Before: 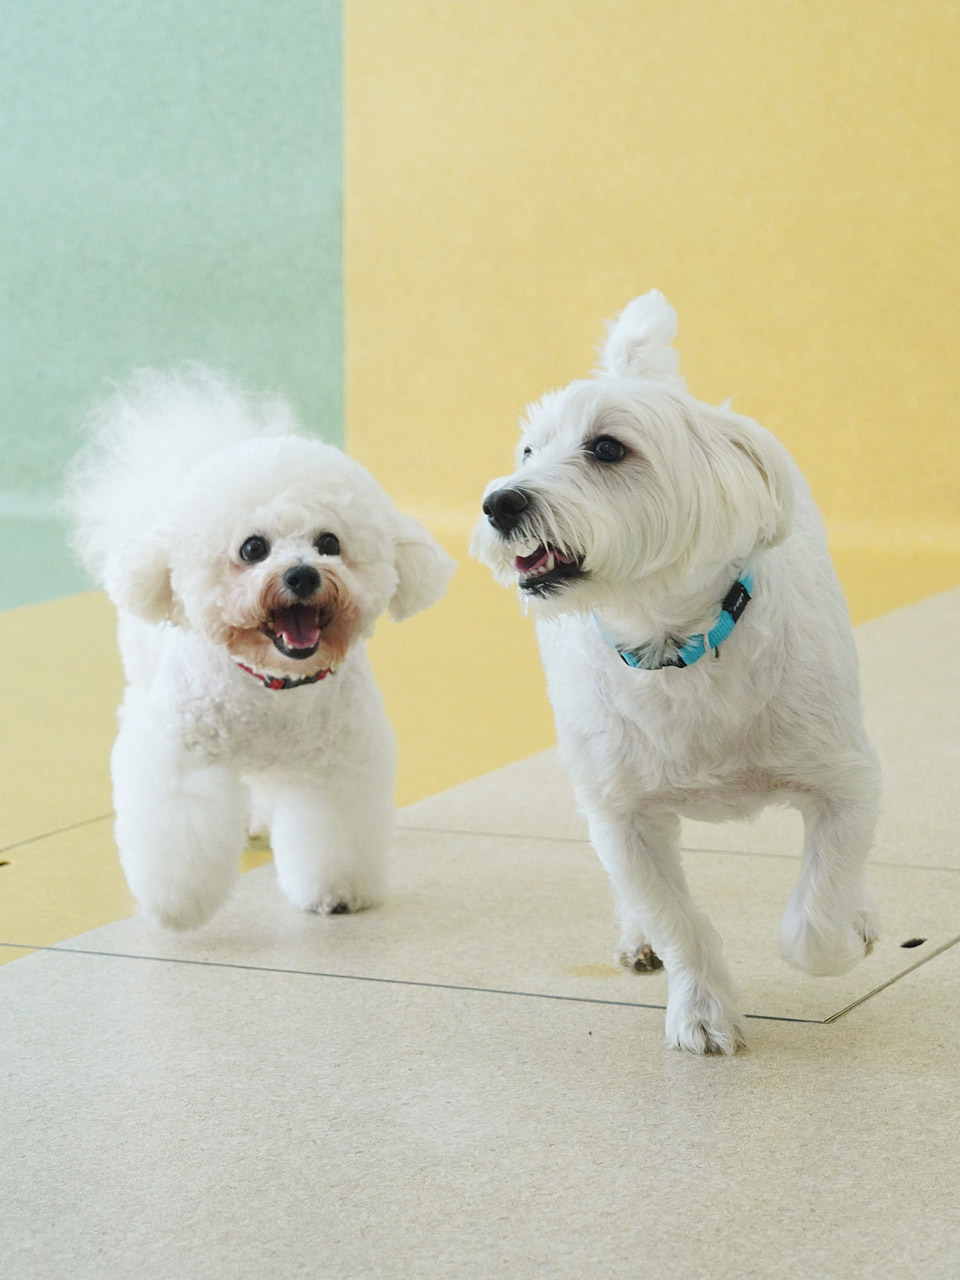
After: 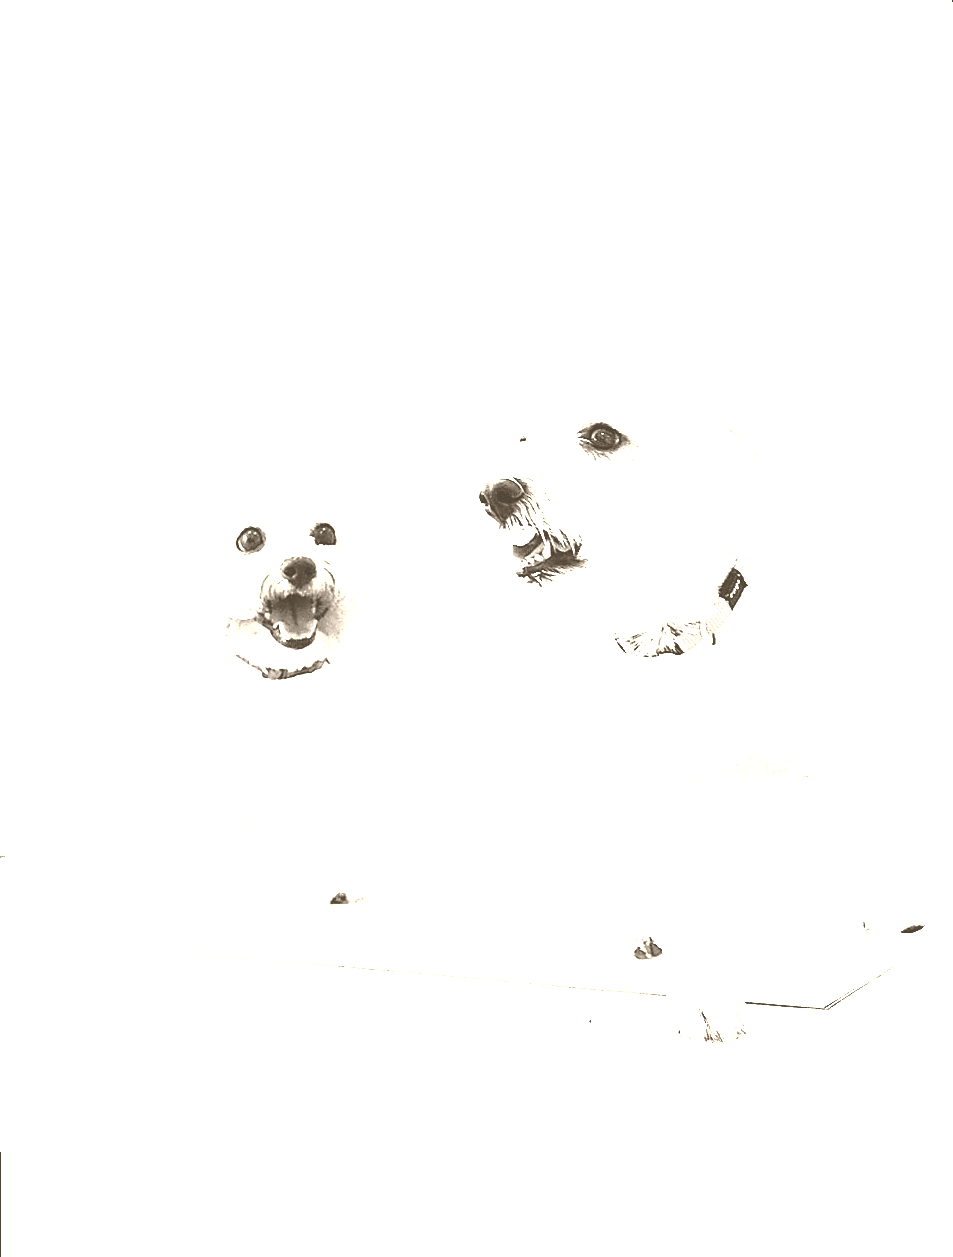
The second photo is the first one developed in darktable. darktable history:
sharpen: radius 1.4, amount 1.25, threshold 0.7
filmic rgb: black relative exposure -7.75 EV, white relative exposure 4.4 EV, threshold 3 EV, target black luminance 0%, hardness 3.76, latitude 50.51%, contrast 1.074, highlights saturation mix 10%, shadows ↔ highlights balance -0.22%, color science v4 (2020), enable highlight reconstruction true
tone equalizer: on, module defaults
tone curve: curves: ch0 [(0, 0) (0.003, 0.003) (0.011, 0.011) (0.025, 0.024) (0.044, 0.043) (0.069, 0.067) (0.1, 0.096) (0.136, 0.131) (0.177, 0.171) (0.224, 0.216) (0.277, 0.267) (0.335, 0.323) (0.399, 0.384) (0.468, 0.451) (0.543, 0.678) (0.623, 0.734) (0.709, 0.795) (0.801, 0.859) (0.898, 0.928) (1, 1)], preserve colors none
rotate and perspective: rotation -0.45°, automatic cropping original format, crop left 0.008, crop right 0.992, crop top 0.012, crop bottom 0.988
colorize: hue 34.49°, saturation 35.33%, source mix 100%, version 1
white balance: red 0.982, blue 1.018
contrast brightness saturation: brightness 0.28
